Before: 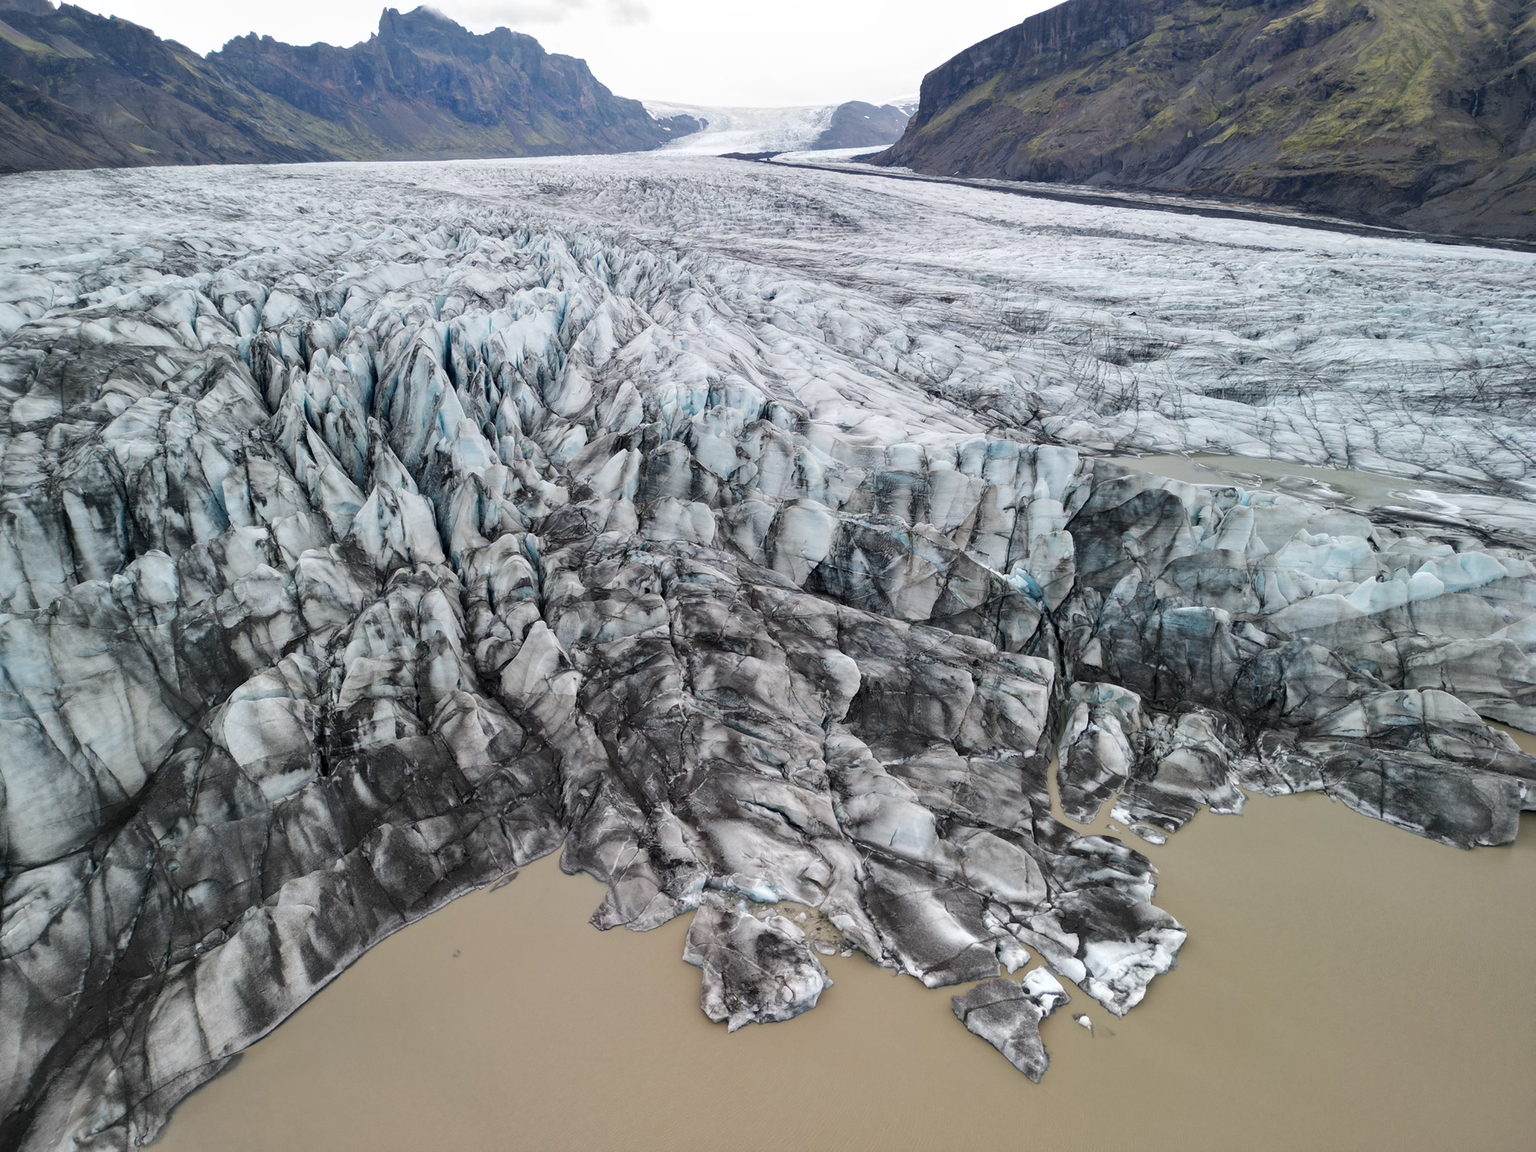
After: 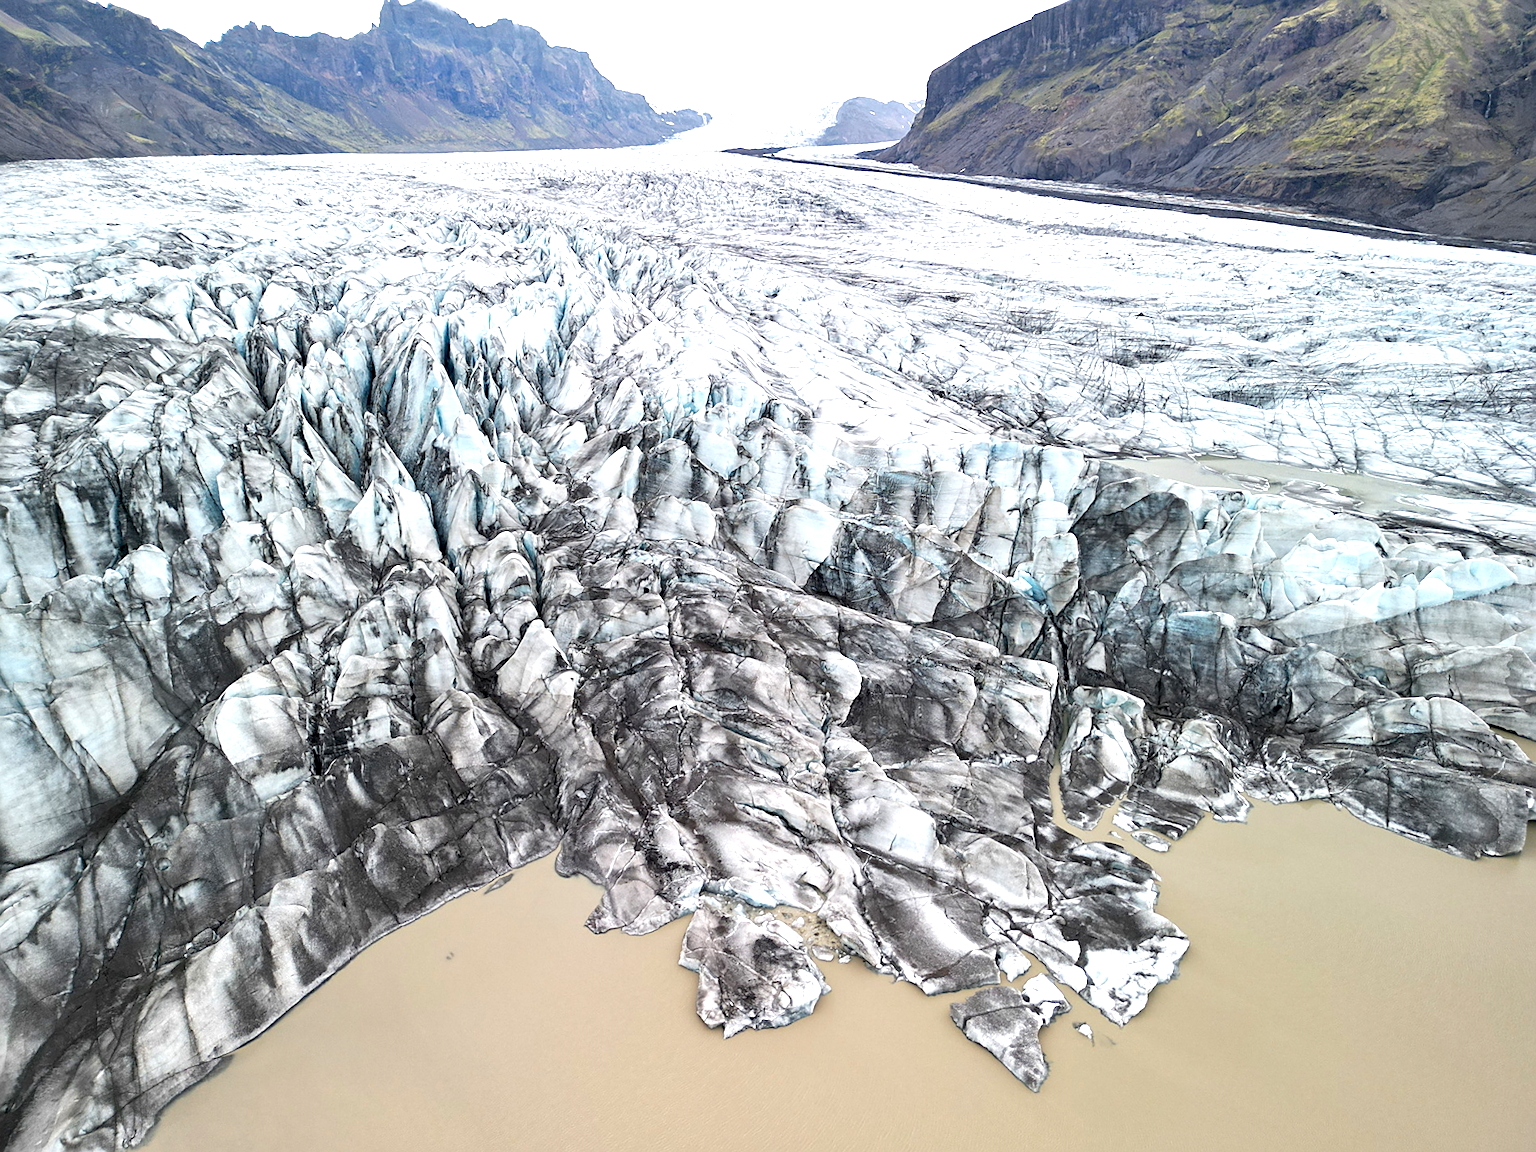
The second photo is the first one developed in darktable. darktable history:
crop and rotate: angle -0.5°
sharpen: on, module defaults
exposure: black level correction 0.001, exposure 0.955 EV, compensate exposure bias true, compensate highlight preservation false
